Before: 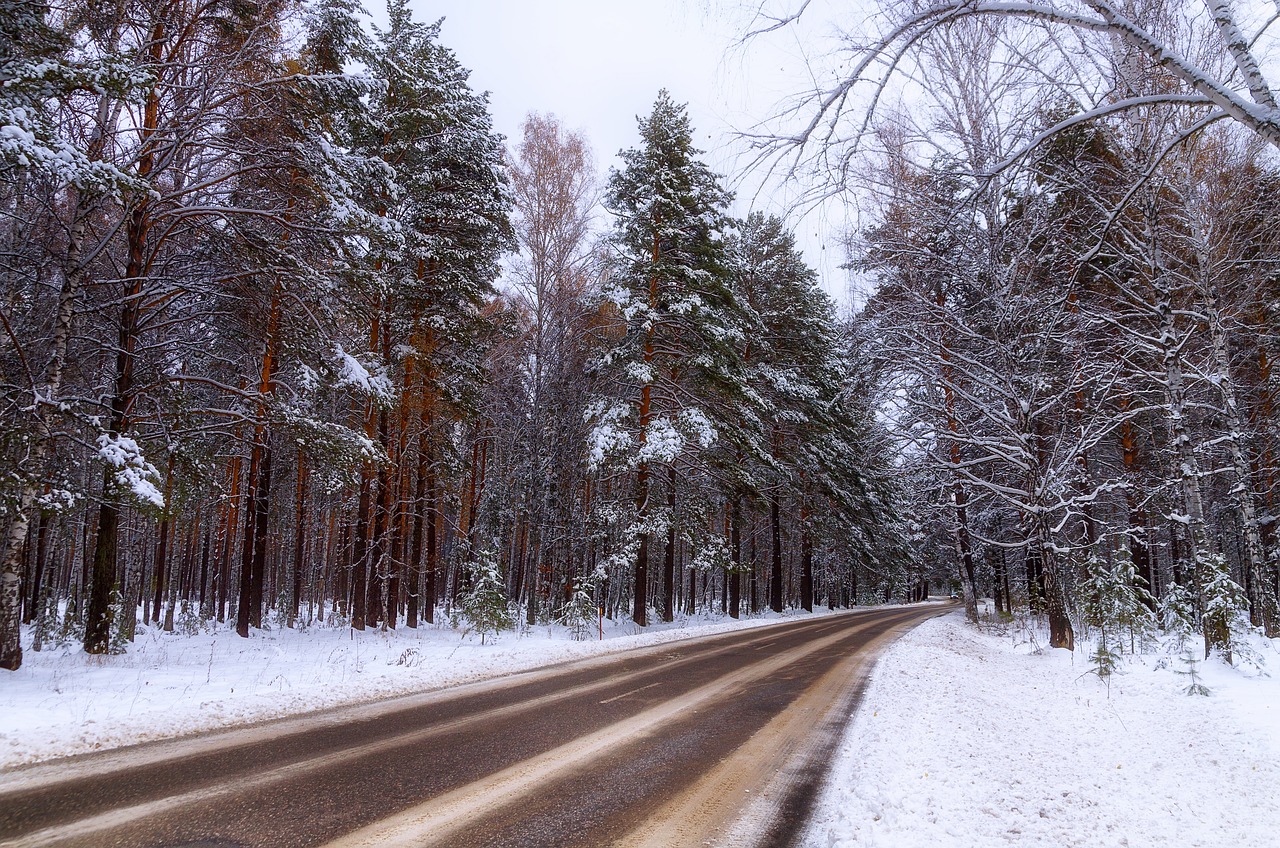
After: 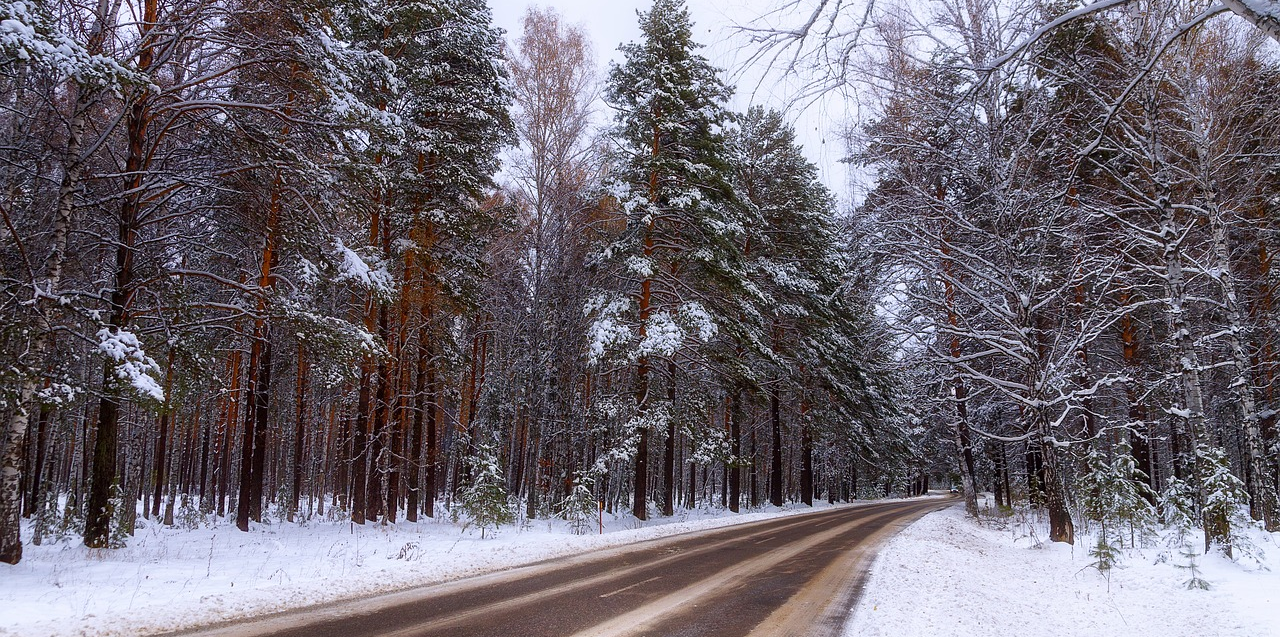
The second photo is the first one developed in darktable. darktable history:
crop and rotate: top 12.537%, bottom 12.231%
